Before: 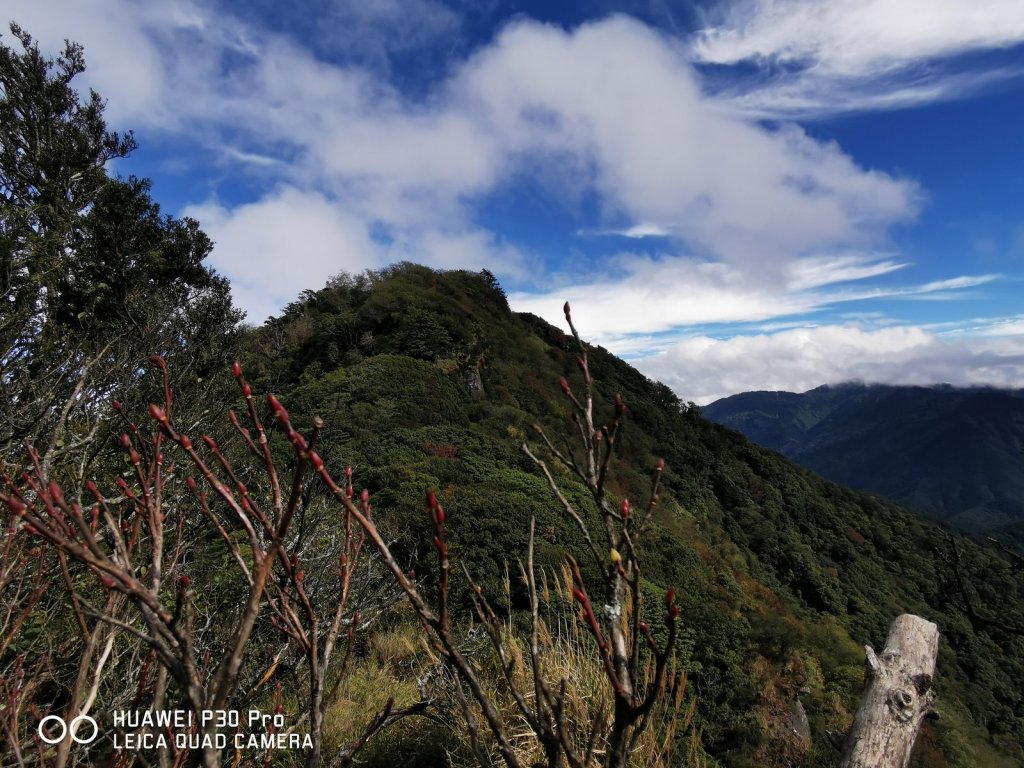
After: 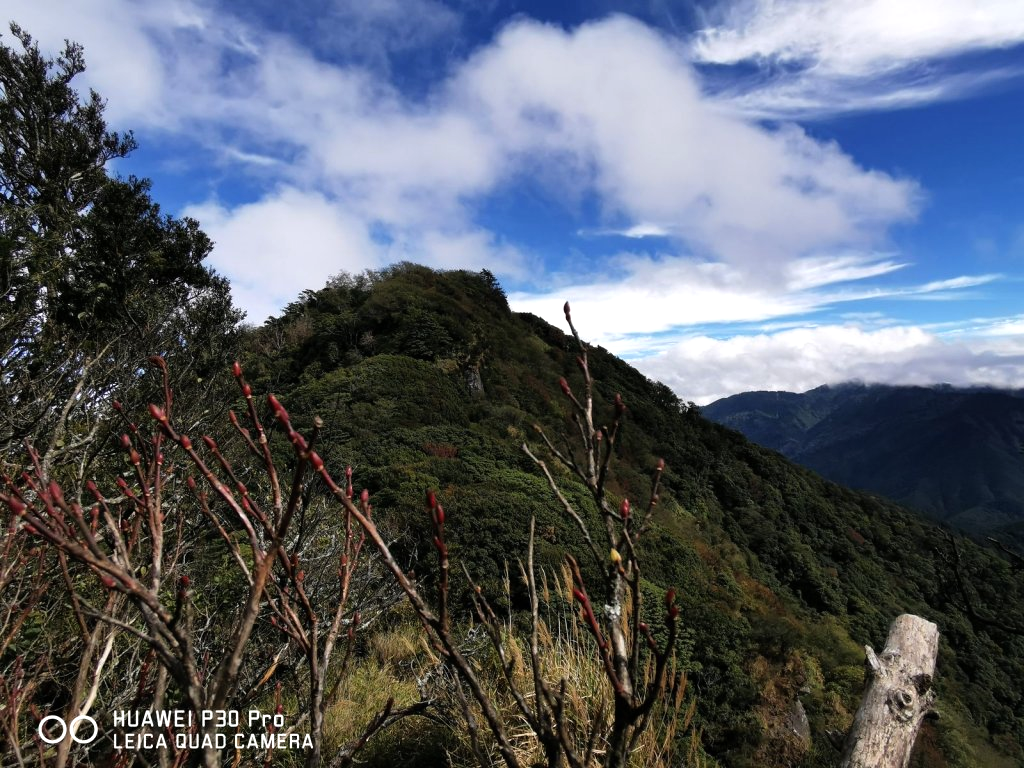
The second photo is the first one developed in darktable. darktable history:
tone equalizer: -8 EV -0.413 EV, -7 EV -0.357 EV, -6 EV -0.353 EV, -5 EV -0.235 EV, -3 EV 0.227 EV, -2 EV 0.338 EV, -1 EV 0.389 EV, +0 EV 0.399 EV
